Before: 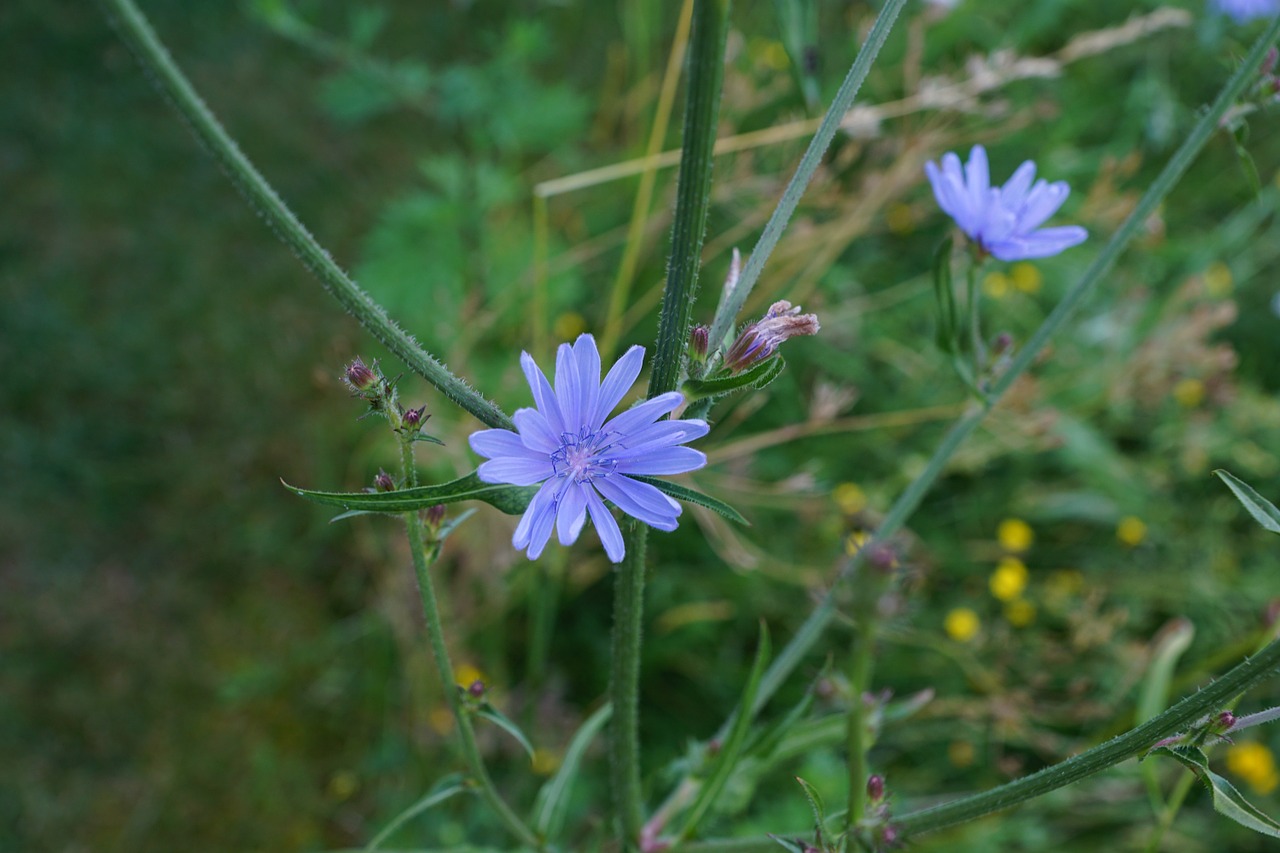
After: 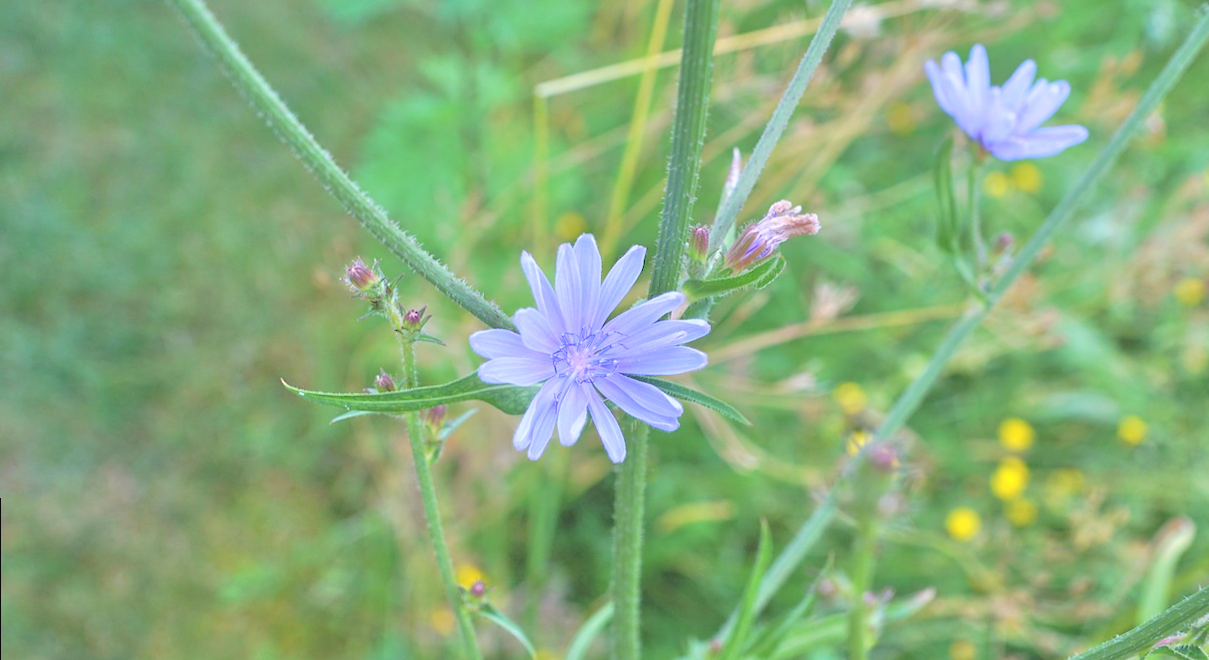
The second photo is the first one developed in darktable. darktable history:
exposure: black level correction 0, exposure 0.5 EV, compensate highlight preservation false
contrast brightness saturation: brightness 0.287
tone equalizer: -7 EV 0.158 EV, -6 EV 0.61 EV, -5 EV 1.14 EV, -4 EV 1.36 EV, -3 EV 1.14 EV, -2 EV 0.6 EV, -1 EV 0.154 EV
crop and rotate: angle 0.096°, top 11.857%, right 5.632%, bottom 10.858%
